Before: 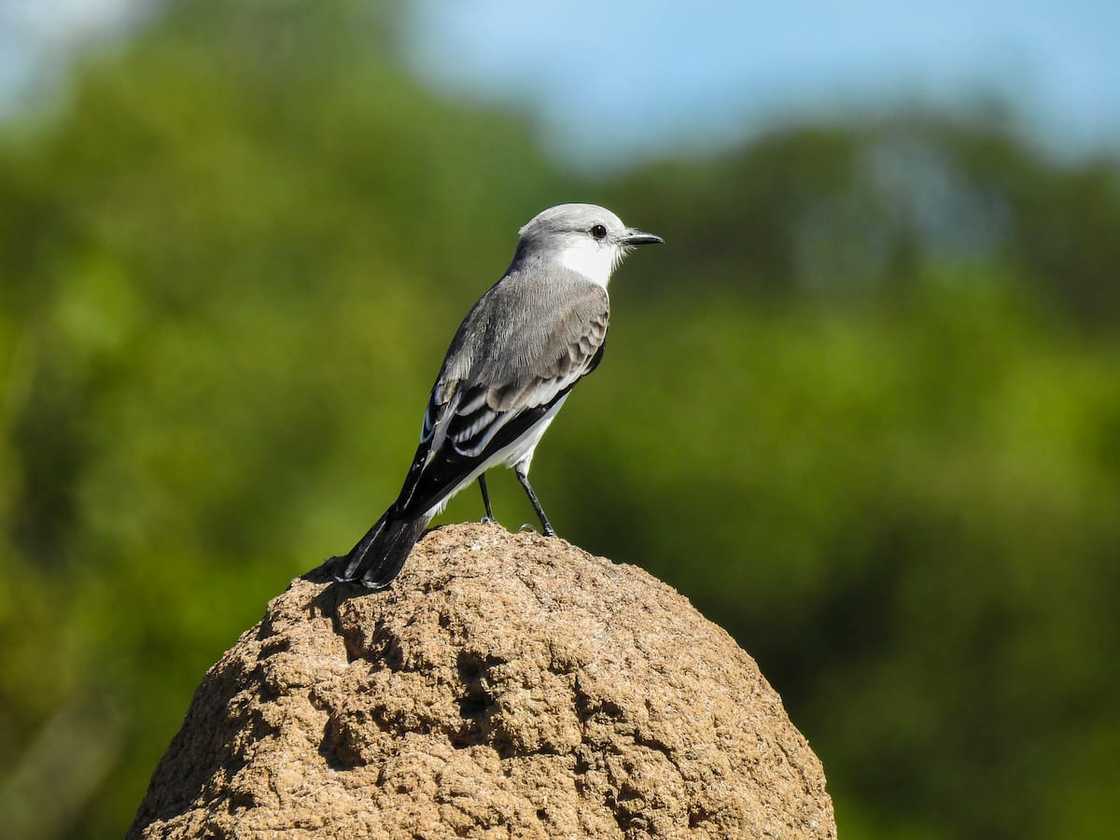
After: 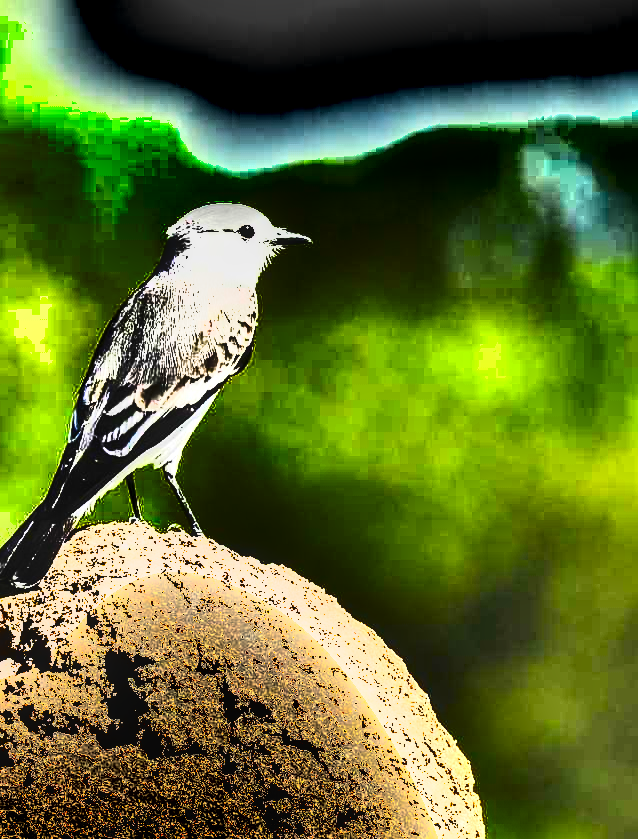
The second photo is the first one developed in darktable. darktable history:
shadows and highlights: shadows 18.55, highlights -83.48, highlights color adjustment 32.19%, soften with gaussian
sharpen: on, module defaults
local contrast: on, module defaults
crop: left 31.5%, top 0.007%, right 11.496%
contrast brightness saturation: contrast 0.074, brightness 0.076, saturation 0.181
color balance rgb: perceptual saturation grading › global saturation 0.689%, perceptual brilliance grading › global brilliance 10.539%, perceptual brilliance grading › shadows 14.708%, global vibrance 15.205%
exposure: black level correction 0, exposure 1.461 EV, compensate exposure bias true, compensate highlight preservation false
tone equalizer: -8 EV -0.773 EV, -7 EV -0.673 EV, -6 EV -0.607 EV, -5 EV -0.406 EV, -3 EV 0.4 EV, -2 EV 0.6 EV, -1 EV 0.676 EV, +0 EV 0.778 EV, edges refinement/feathering 500, mask exposure compensation -1.57 EV, preserve details no
